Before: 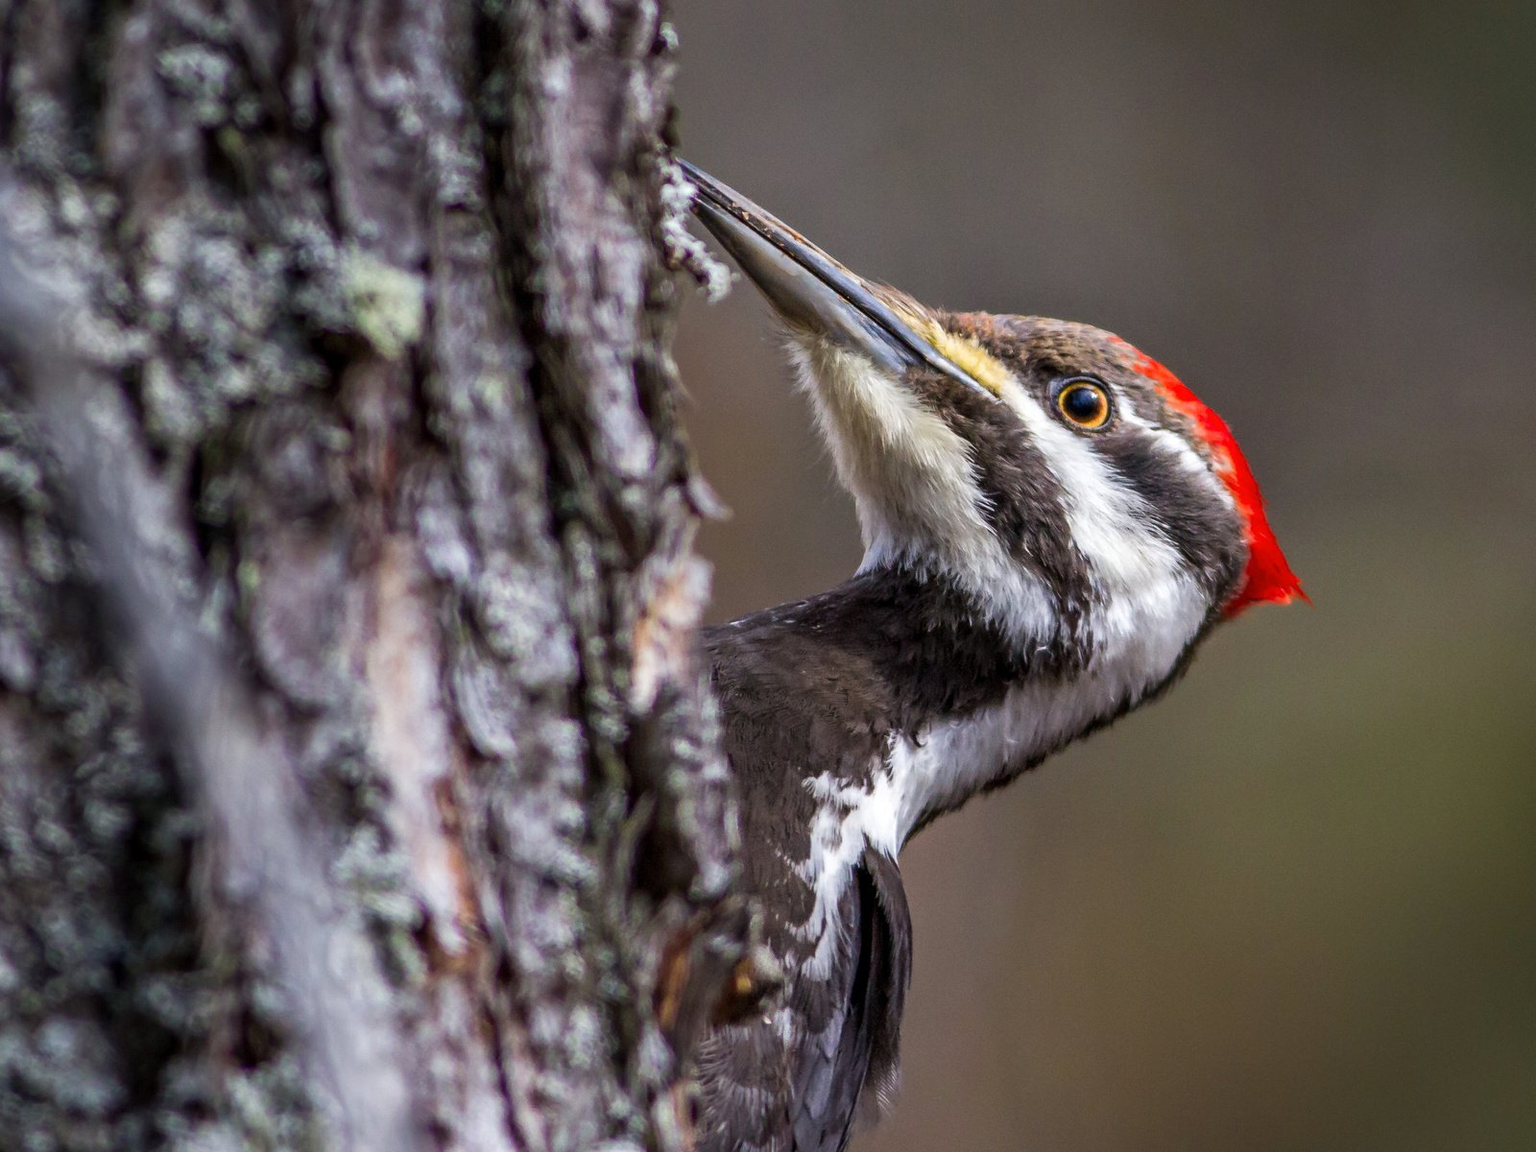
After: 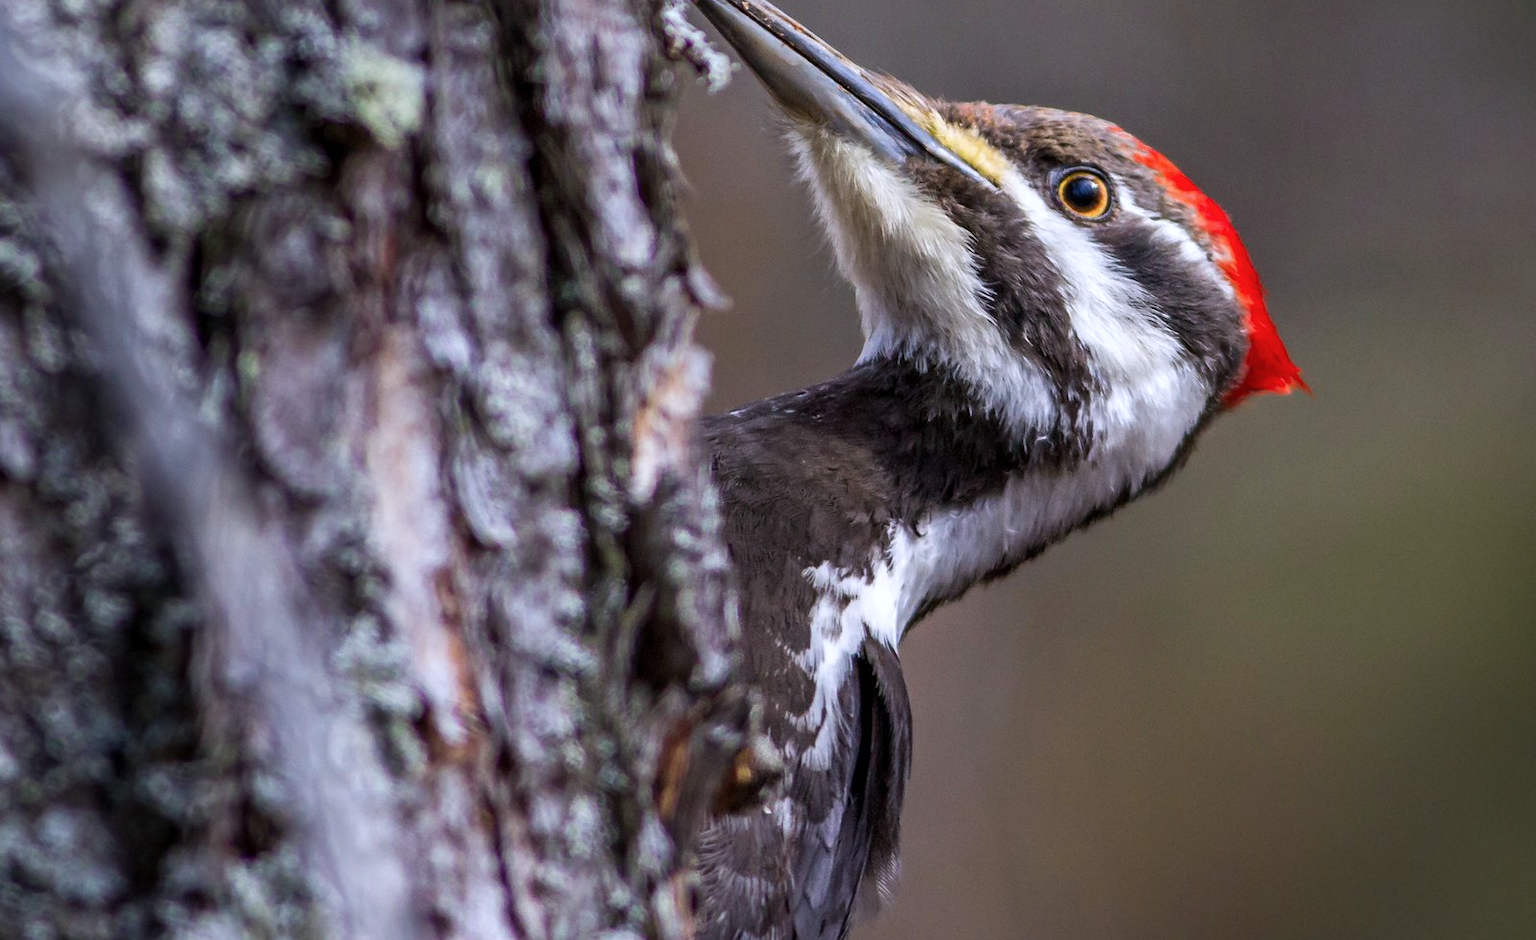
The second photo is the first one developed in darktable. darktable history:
color calibration: illuminant as shot in camera, x 0.358, y 0.373, temperature 4628.91 K
crop and rotate: top 18.252%
